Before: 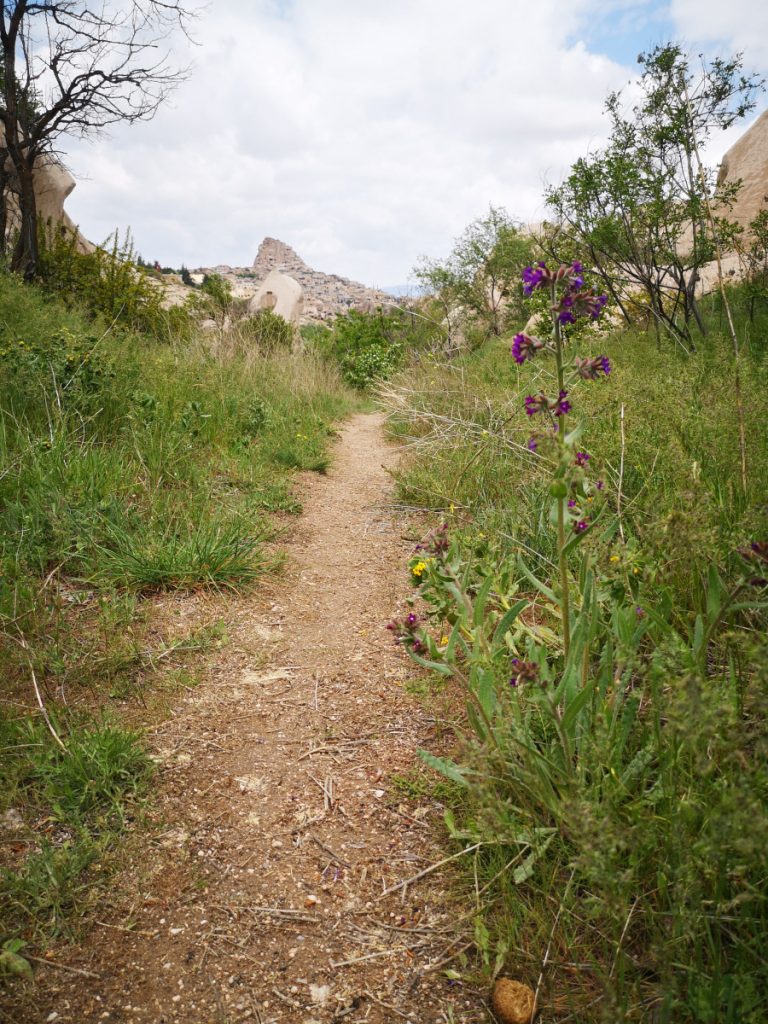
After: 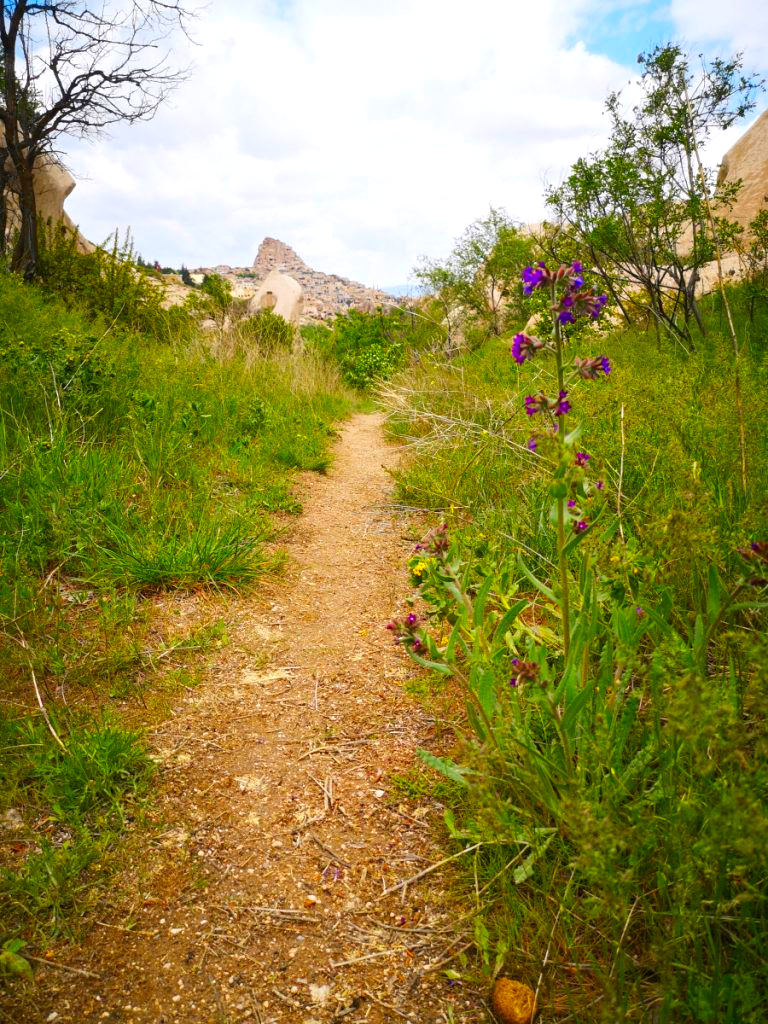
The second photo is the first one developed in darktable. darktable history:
color contrast: green-magenta contrast 1.55, blue-yellow contrast 1.83
levels: levels [0, 0.474, 0.947]
